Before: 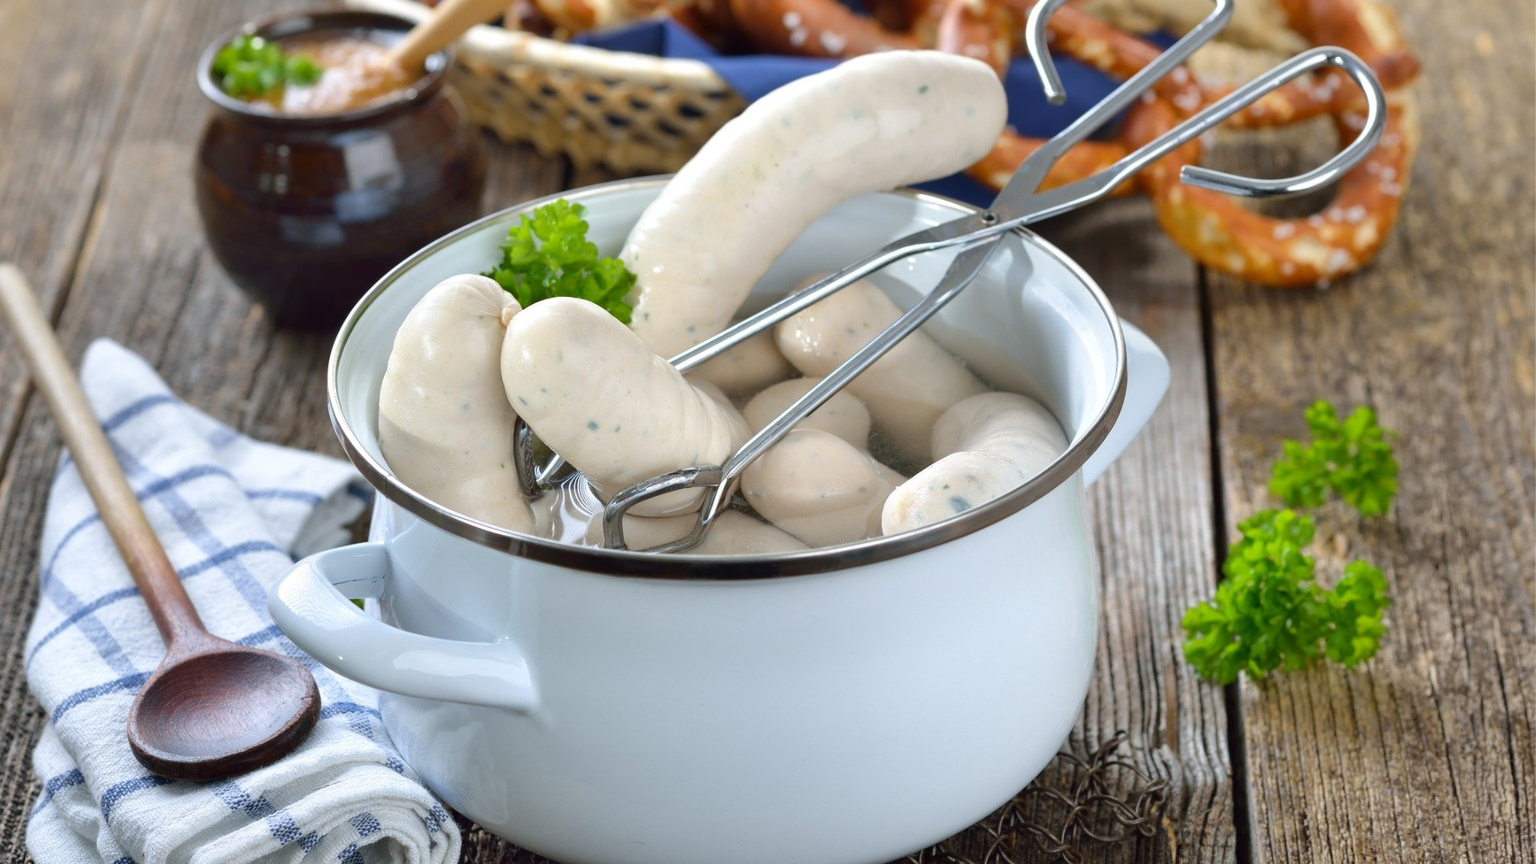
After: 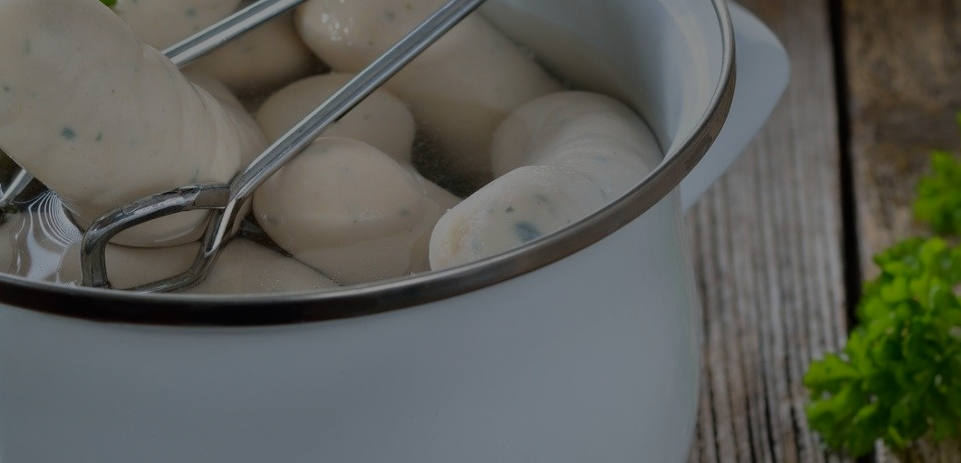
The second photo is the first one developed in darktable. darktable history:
exposure: exposure 0.025 EV, compensate exposure bias true, compensate highlight preservation false
crop: left 35.083%, top 36.957%, right 14.841%, bottom 20.102%
tone equalizer: -8 EV -2 EV, -7 EV -1.96 EV, -6 EV -1.97 EV, -5 EV -1.98 EV, -4 EV -1.99 EV, -3 EV -2 EV, -2 EV -1.98 EV, -1 EV -1.61 EV, +0 EV -1.99 EV
